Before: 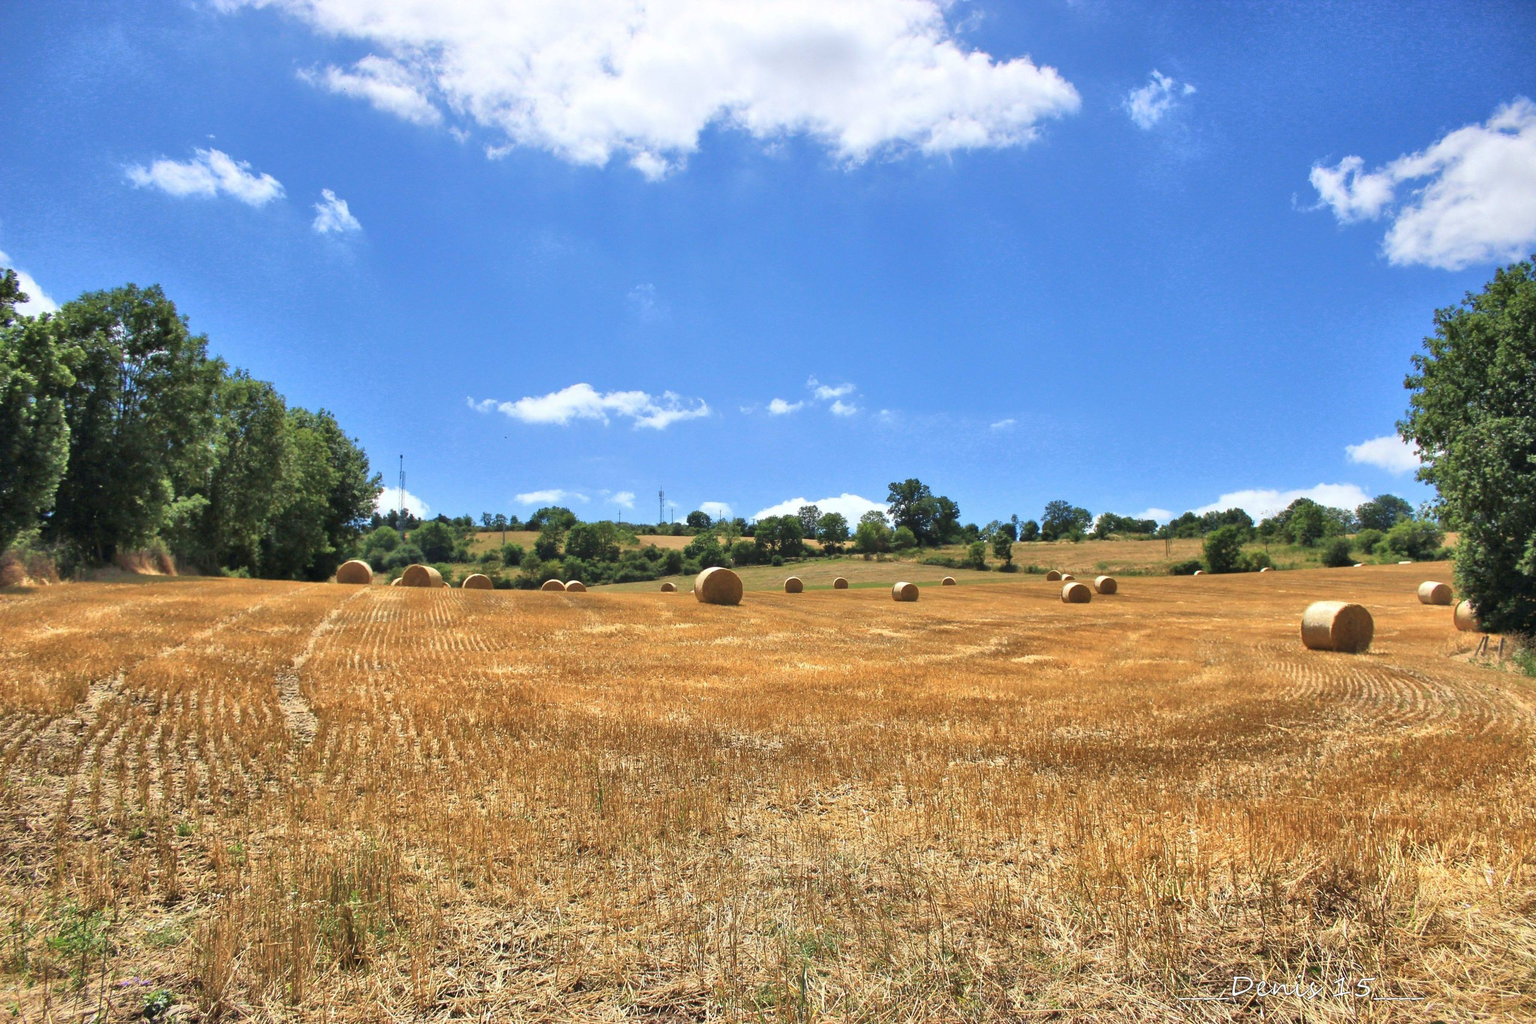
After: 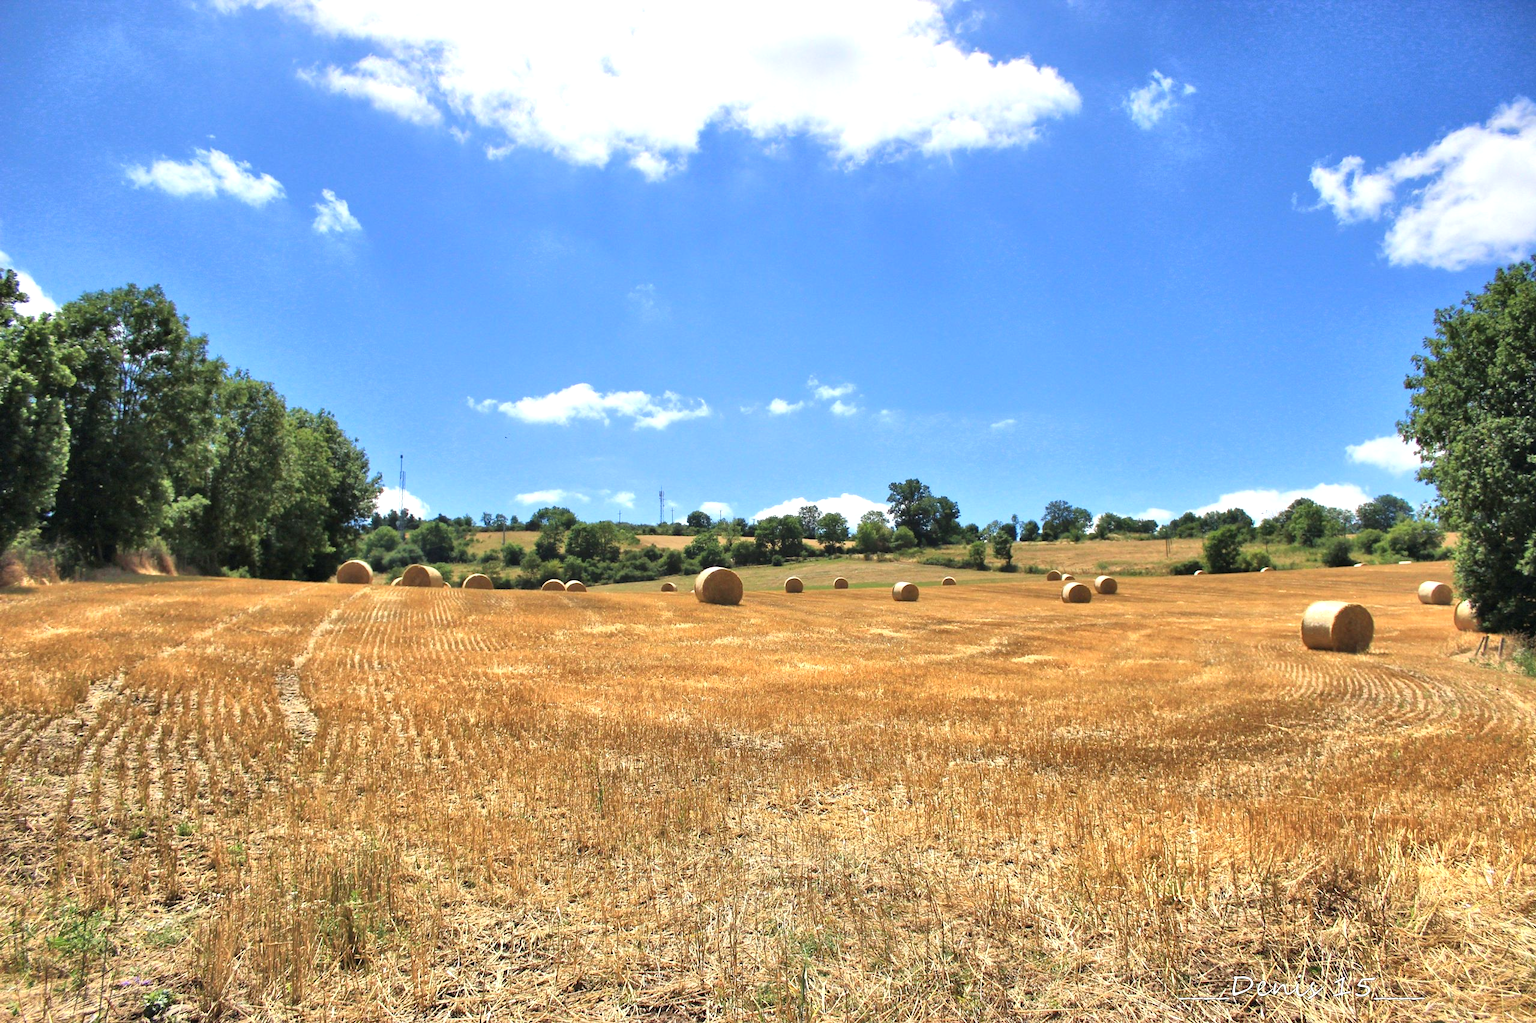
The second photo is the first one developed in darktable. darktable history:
tone equalizer: -8 EV -0.418 EV, -7 EV -0.376 EV, -6 EV -0.302 EV, -5 EV -0.225 EV, -3 EV 0.205 EV, -2 EV 0.34 EV, -1 EV 0.37 EV, +0 EV 0.4 EV, mask exposure compensation -0.49 EV
